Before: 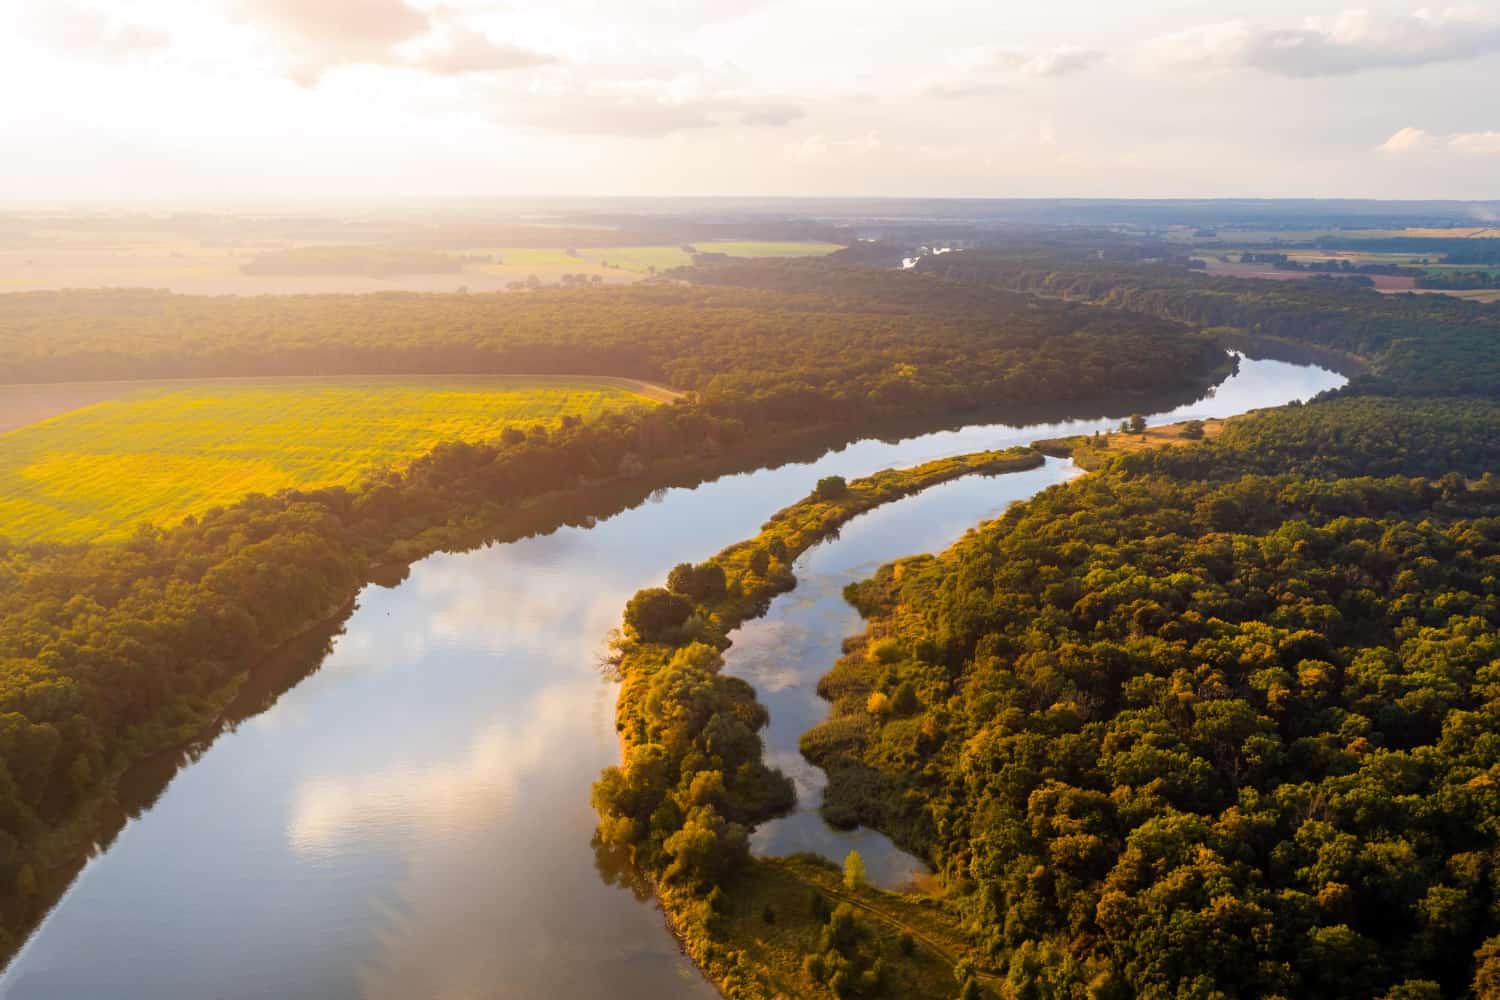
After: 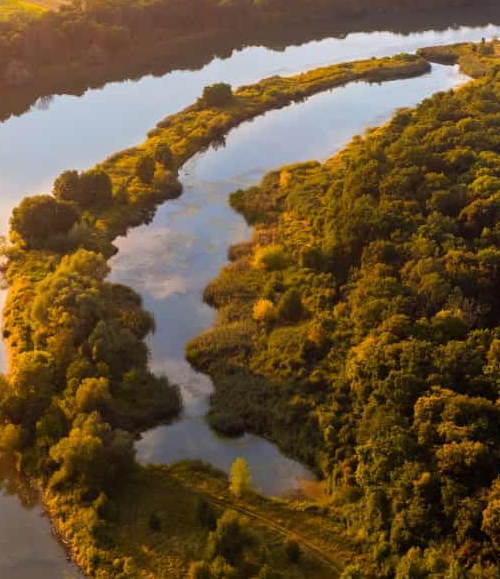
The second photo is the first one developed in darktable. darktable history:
crop: left 40.982%, top 39.352%, right 25.665%, bottom 2.663%
